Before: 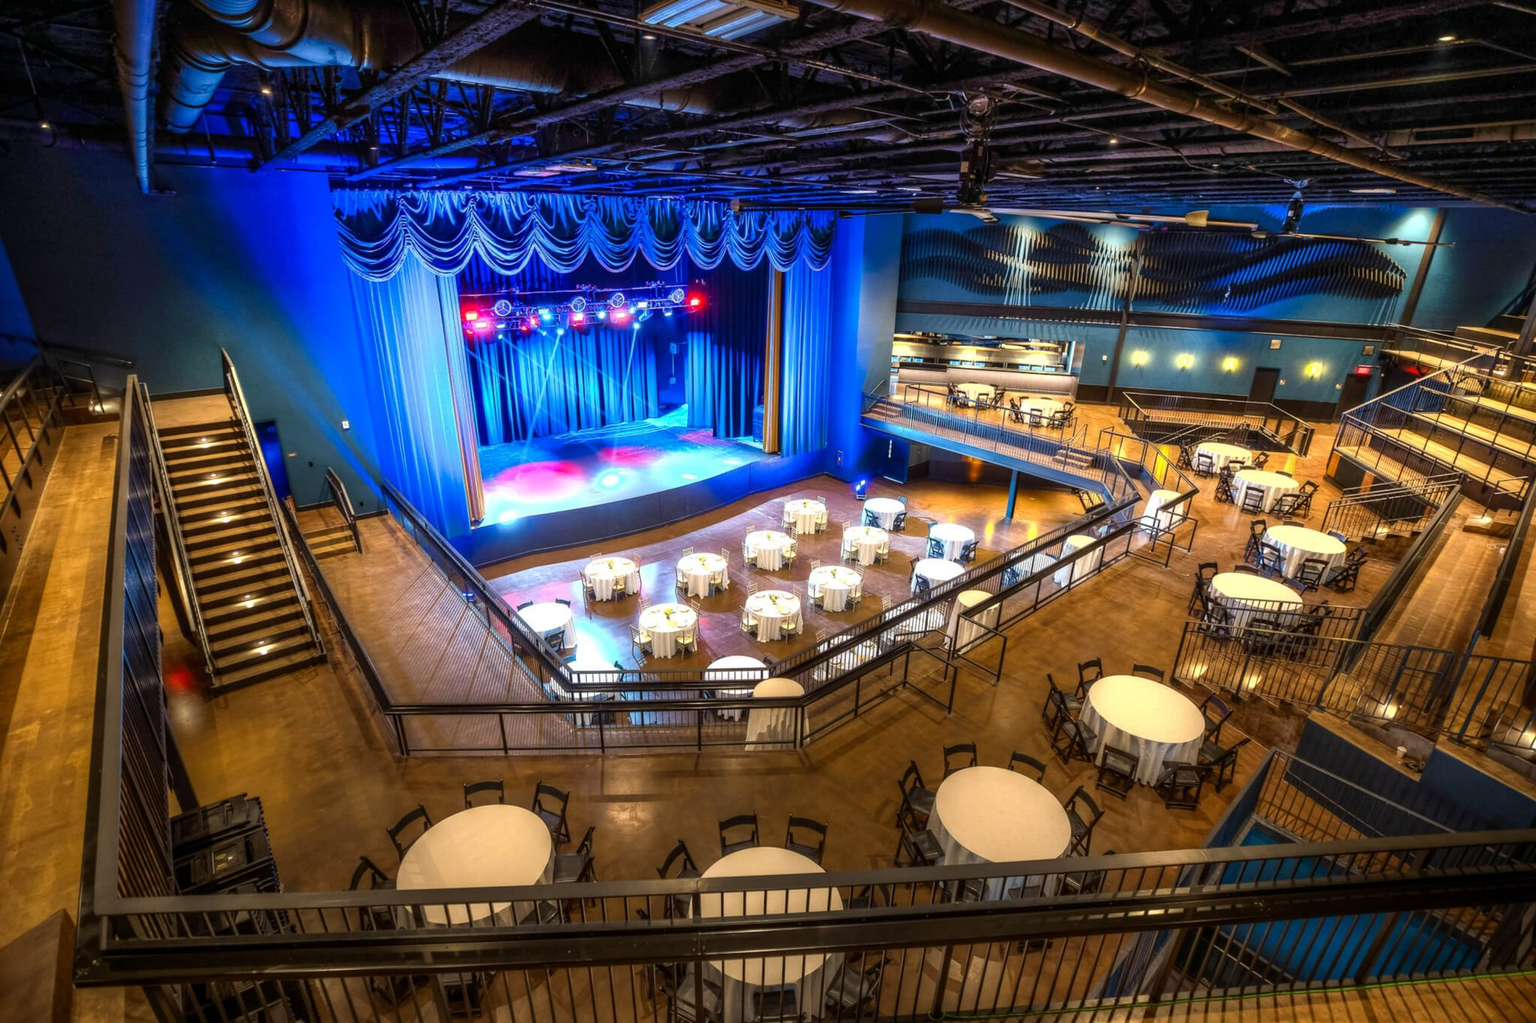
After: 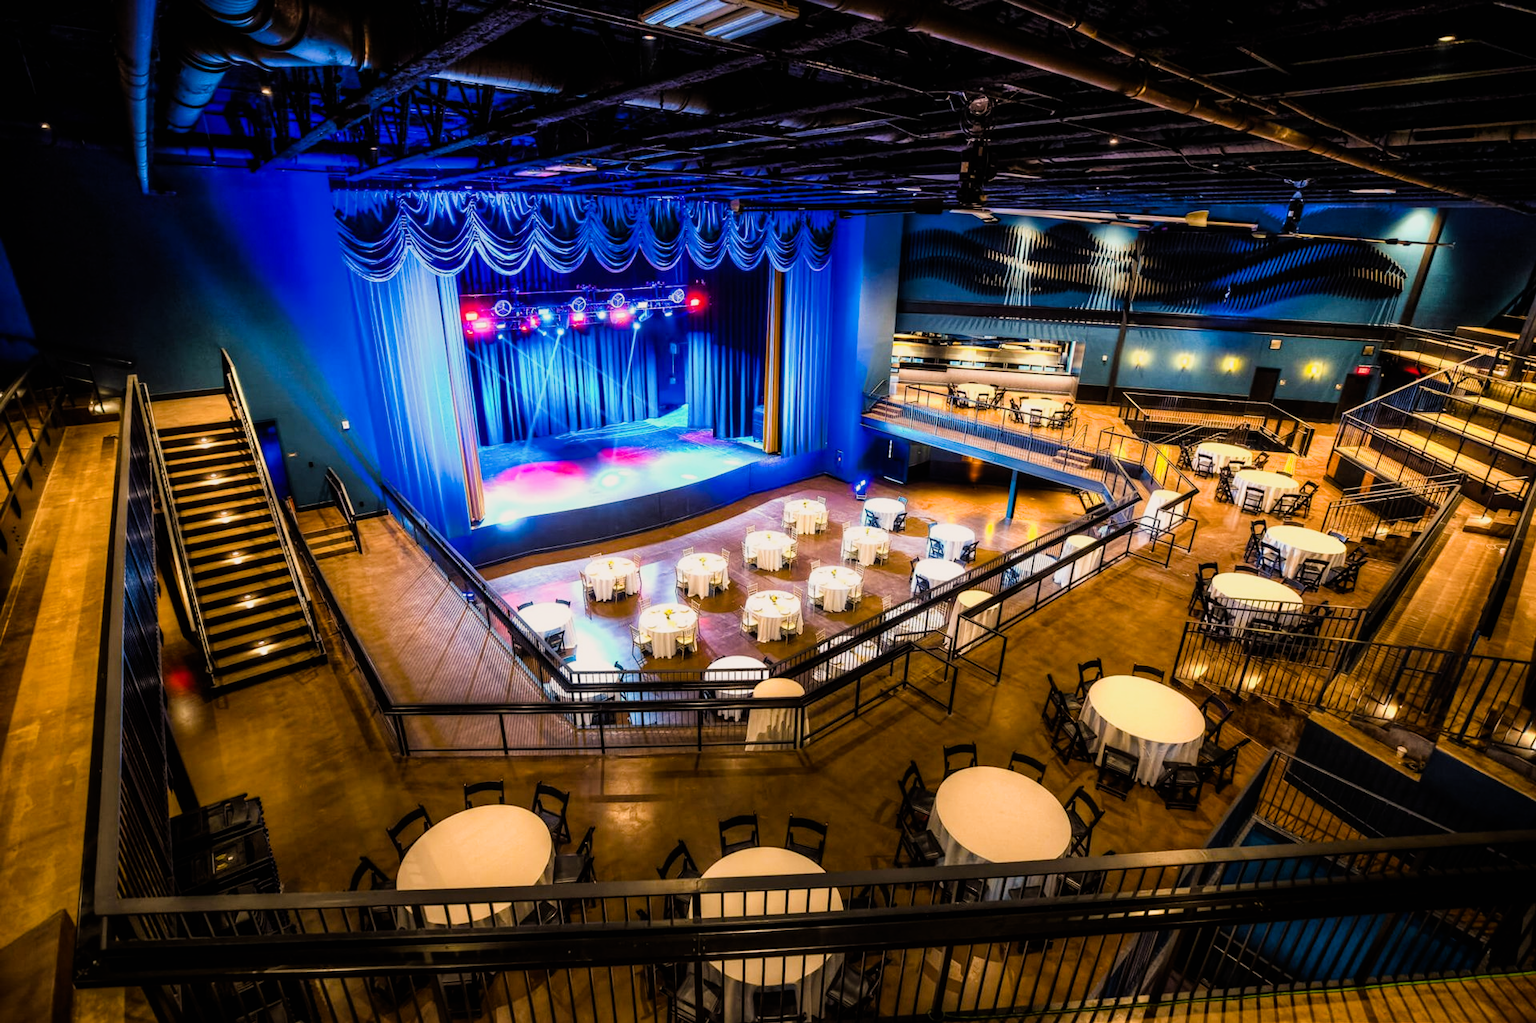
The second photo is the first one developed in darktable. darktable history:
filmic rgb: black relative exposure -5 EV, white relative exposure 3.5 EV, hardness 3.19, contrast 1.4, highlights saturation mix -50%
color balance rgb: shadows lift › chroma 2%, shadows lift › hue 247.2°, power › chroma 0.3%, power › hue 25.2°, highlights gain › chroma 3%, highlights gain › hue 60°, global offset › luminance 0.75%, perceptual saturation grading › global saturation 20%, perceptual saturation grading › highlights -20%, perceptual saturation grading › shadows 30%, global vibrance 20%
